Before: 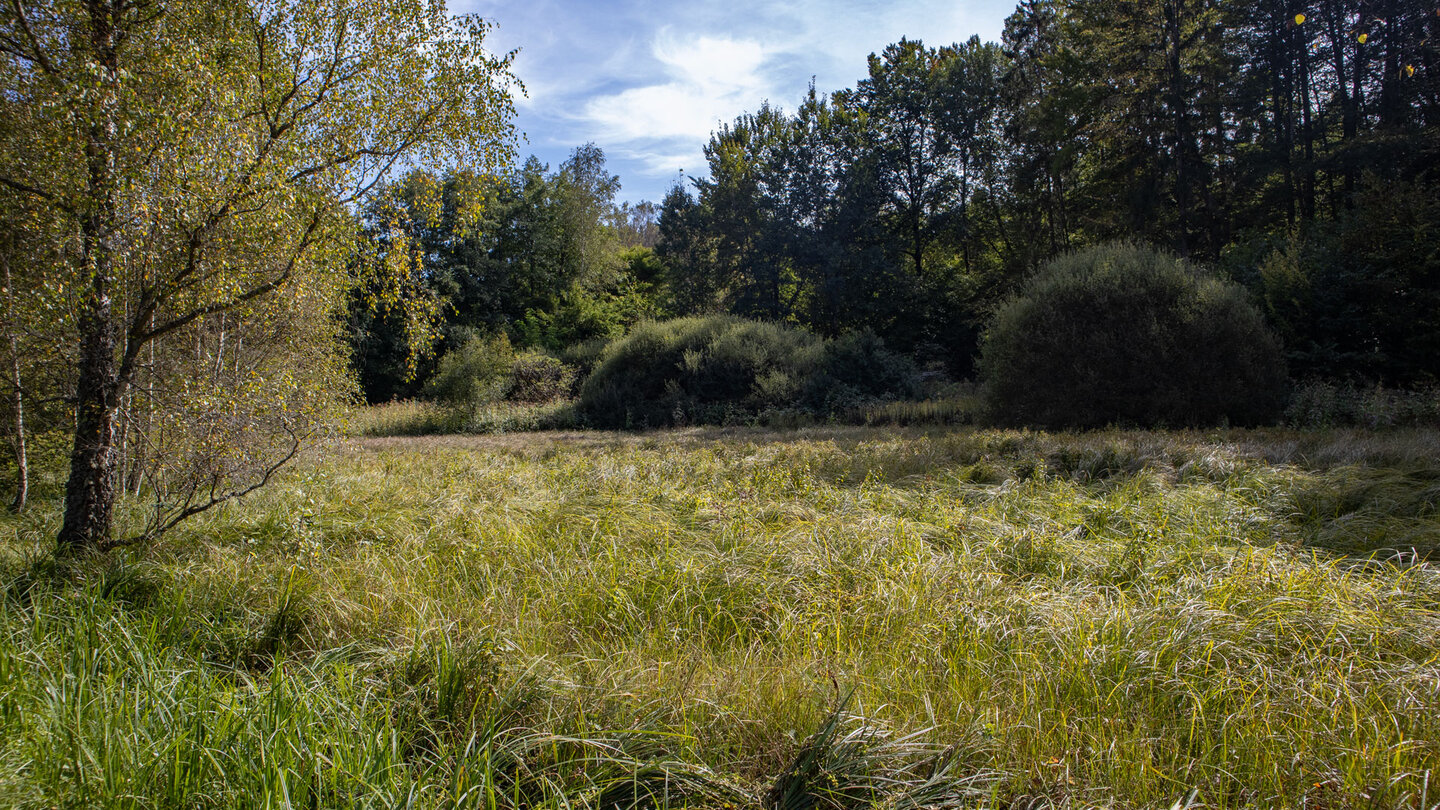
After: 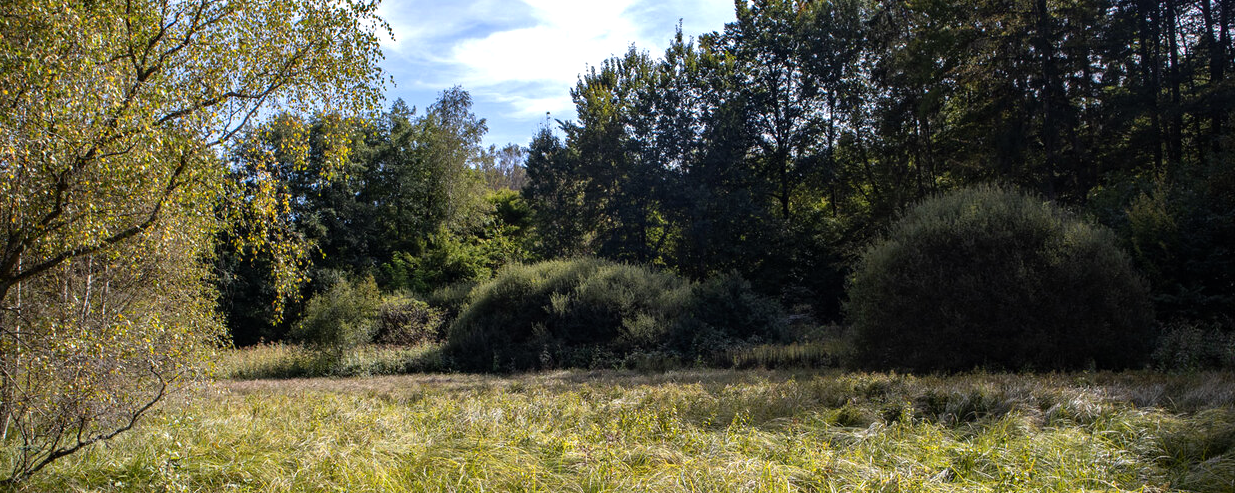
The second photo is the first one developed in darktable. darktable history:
crop and rotate: left 9.294%, top 7.126%, right 4.875%, bottom 31.892%
tone equalizer: -8 EV -0.404 EV, -7 EV -0.355 EV, -6 EV -0.353 EV, -5 EV -0.26 EV, -3 EV 0.227 EV, -2 EV 0.344 EV, -1 EV 0.408 EV, +0 EV 0.42 EV, mask exposure compensation -0.492 EV
